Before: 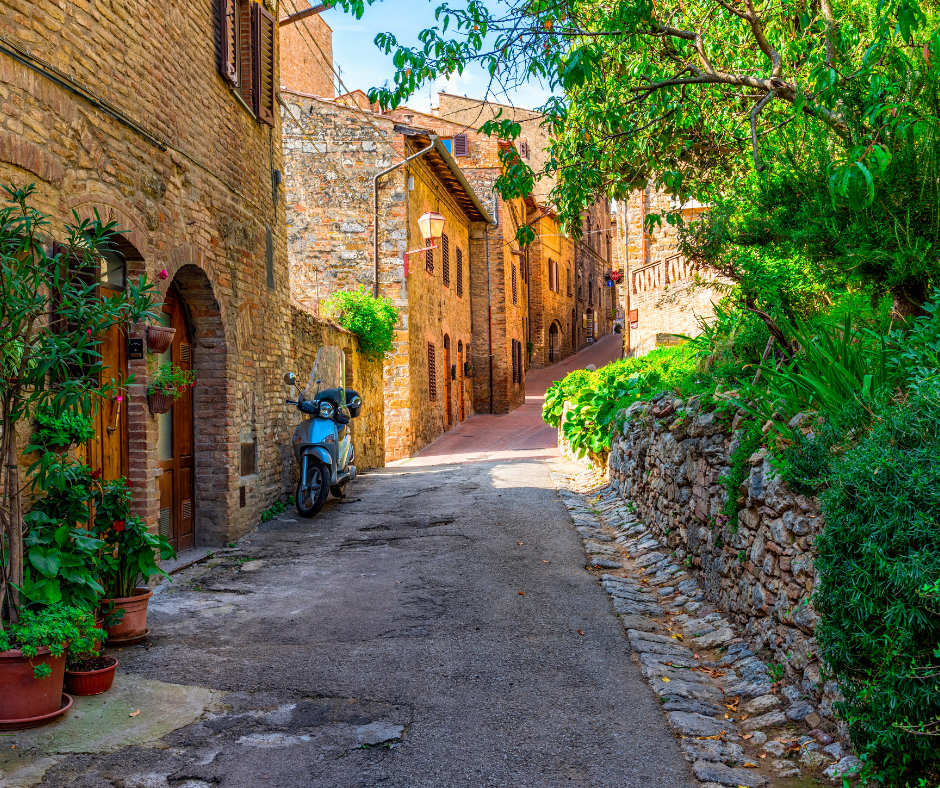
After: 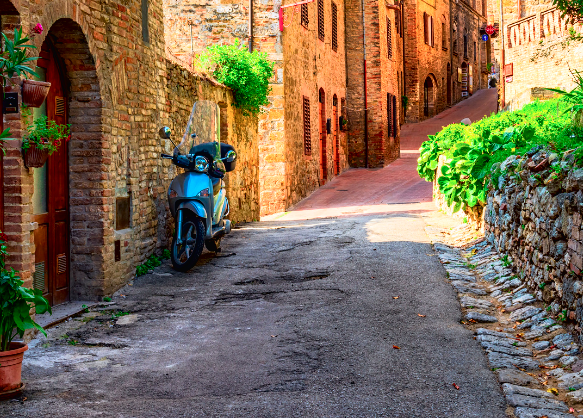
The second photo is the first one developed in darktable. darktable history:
base curve: curves: ch0 [(0, 0) (0.303, 0.277) (1, 1)]
crop: left 13.312%, top 31.28%, right 24.627%, bottom 15.582%
tone curve: curves: ch0 [(0, 0.013) (0.054, 0.018) (0.205, 0.191) (0.289, 0.292) (0.39, 0.424) (0.493, 0.551) (0.647, 0.752) (0.796, 0.887) (1, 0.998)]; ch1 [(0, 0) (0.371, 0.339) (0.477, 0.452) (0.494, 0.495) (0.501, 0.501) (0.51, 0.516) (0.54, 0.557) (0.572, 0.605) (0.625, 0.687) (0.774, 0.841) (1, 1)]; ch2 [(0, 0) (0.32, 0.281) (0.403, 0.399) (0.441, 0.428) (0.47, 0.469) (0.498, 0.496) (0.524, 0.543) (0.551, 0.579) (0.633, 0.665) (0.7, 0.711) (1, 1)], color space Lab, independent channels, preserve colors none
